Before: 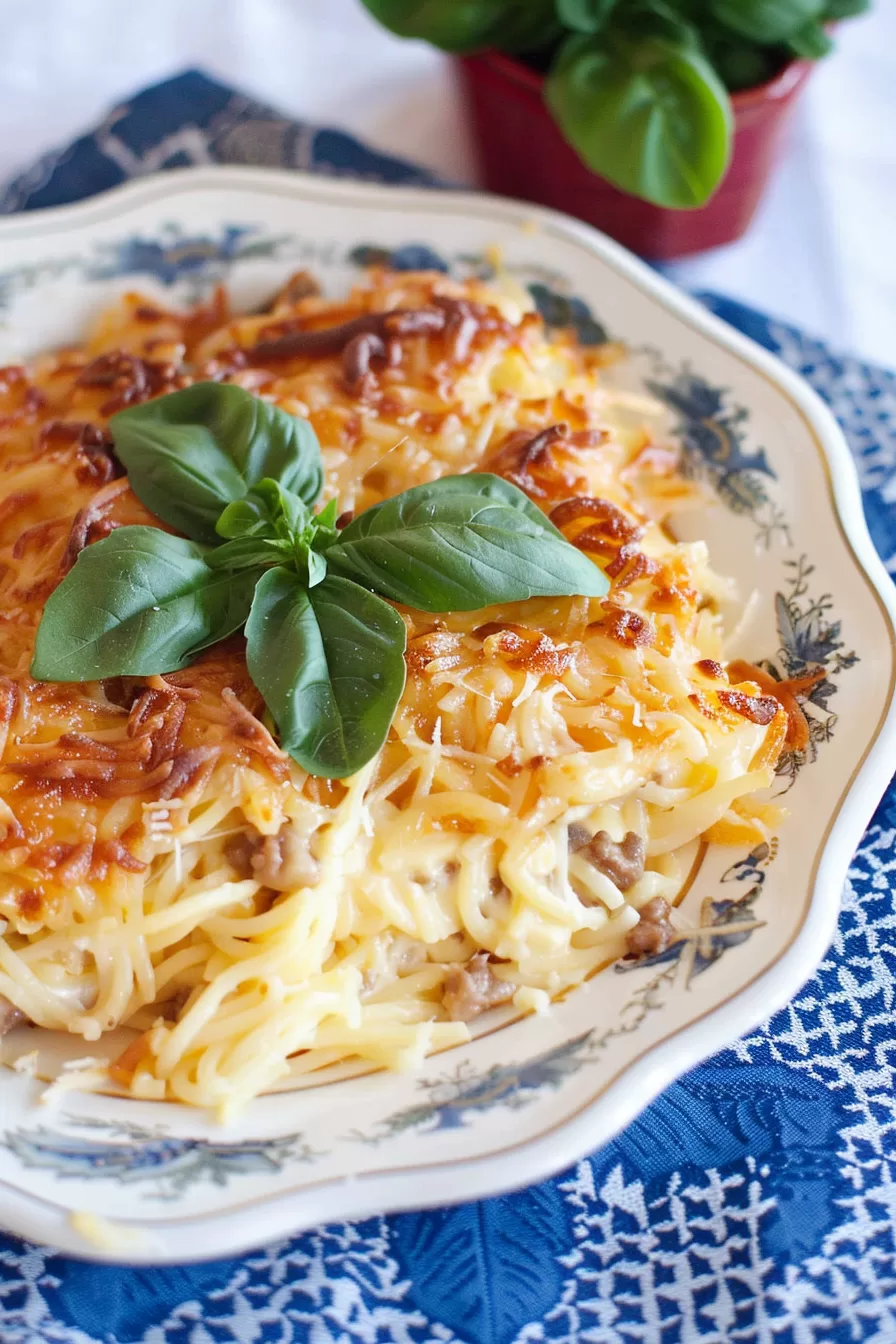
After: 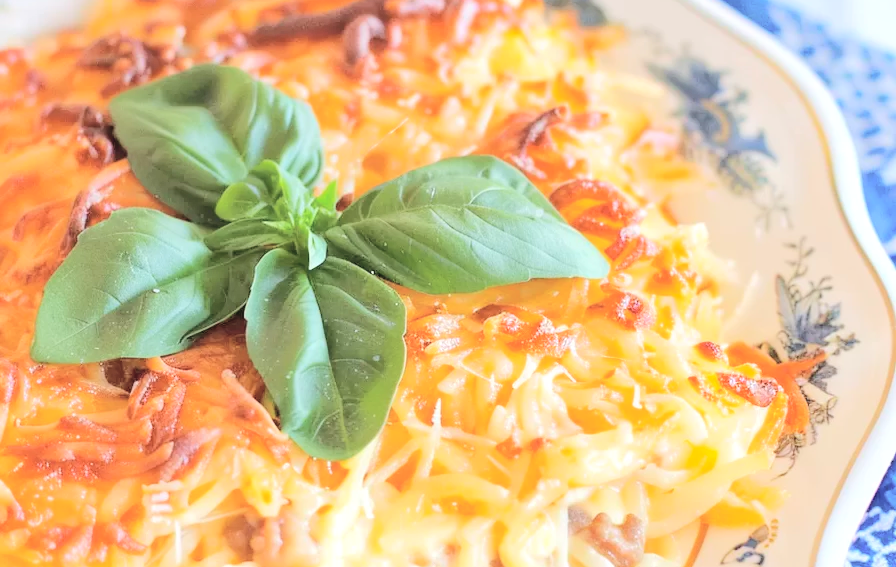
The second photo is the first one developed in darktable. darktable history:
contrast brightness saturation: contrast 0.098, brightness 0.318, saturation 0.144
tone curve: curves: ch0 [(0, 0) (0.003, 0.058) (0.011, 0.059) (0.025, 0.061) (0.044, 0.067) (0.069, 0.084) (0.1, 0.102) (0.136, 0.124) (0.177, 0.171) (0.224, 0.246) (0.277, 0.324) (0.335, 0.411) (0.399, 0.509) (0.468, 0.605) (0.543, 0.688) (0.623, 0.738) (0.709, 0.798) (0.801, 0.852) (0.898, 0.911) (1, 1)], color space Lab, independent channels, preserve colors none
local contrast: highlights 103%, shadows 98%, detail 120%, midtone range 0.2
crop and rotate: top 23.679%, bottom 34.087%
